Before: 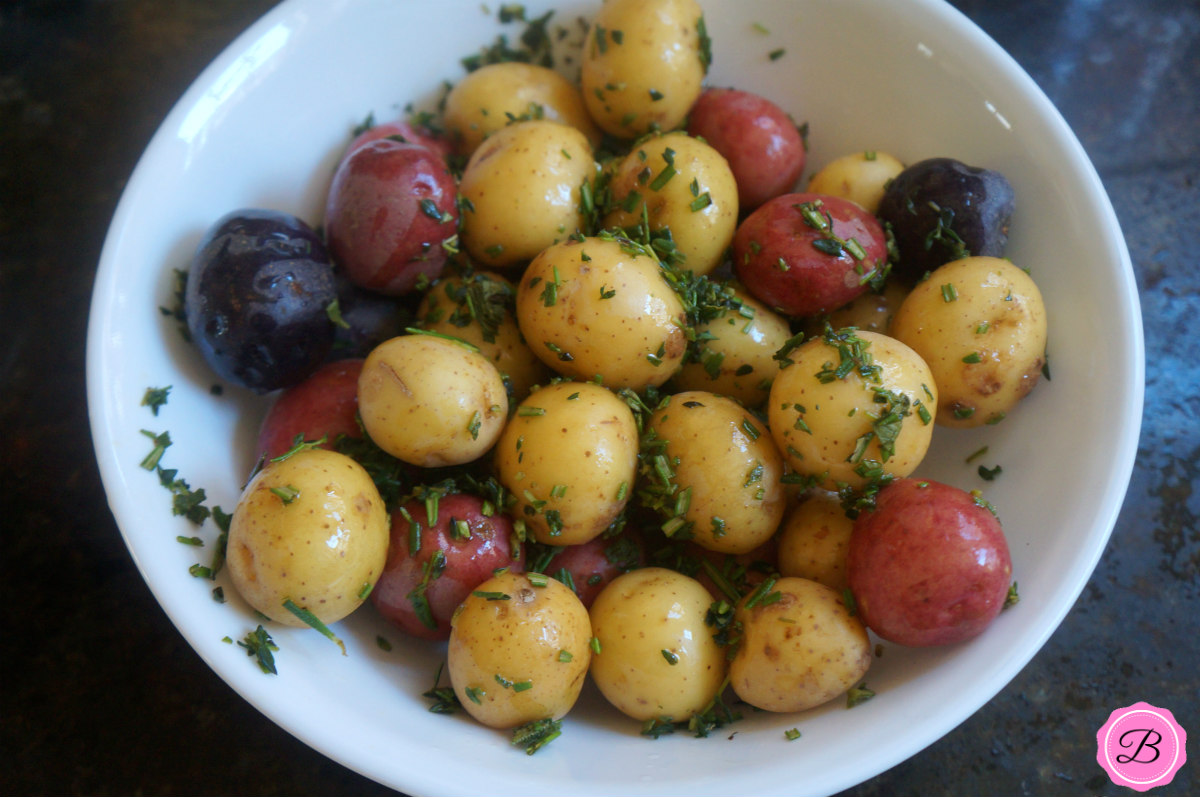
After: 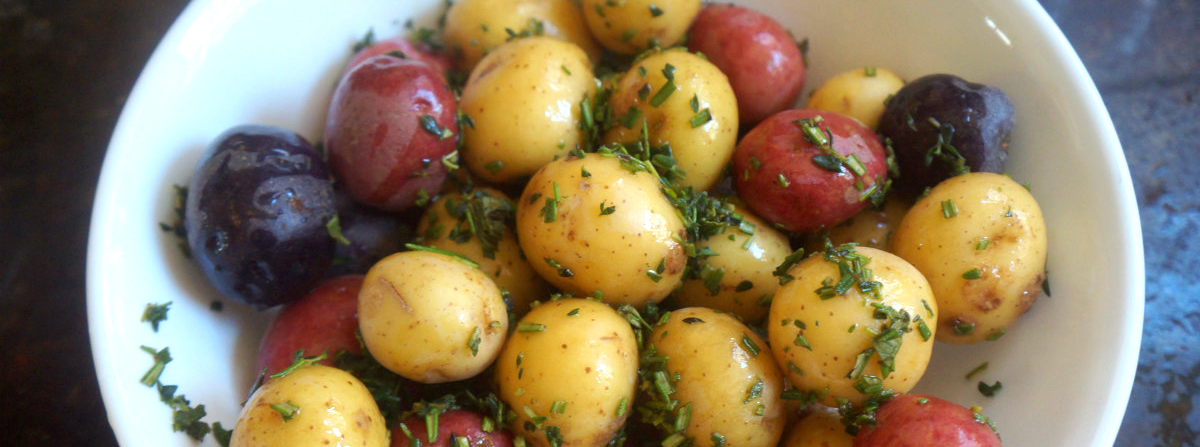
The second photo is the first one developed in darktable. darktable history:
crop and rotate: top 10.605%, bottom 33.274%
color correction: highlights a* -0.95, highlights b* 4.5, shadows a* 3.55
shadows and highlights: shadows -10, white point adjustment 1.5, highlights 10
exposure: exposure 0.485 EV, compensate highlight preservation false
